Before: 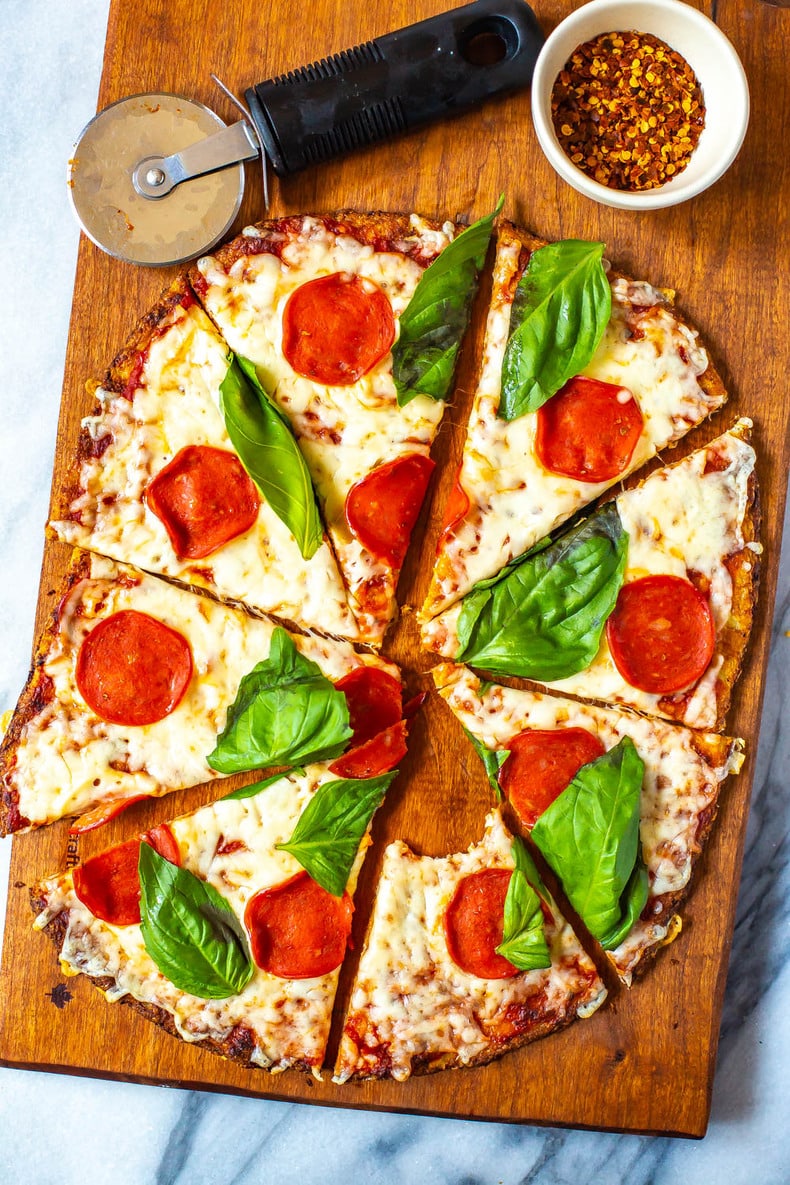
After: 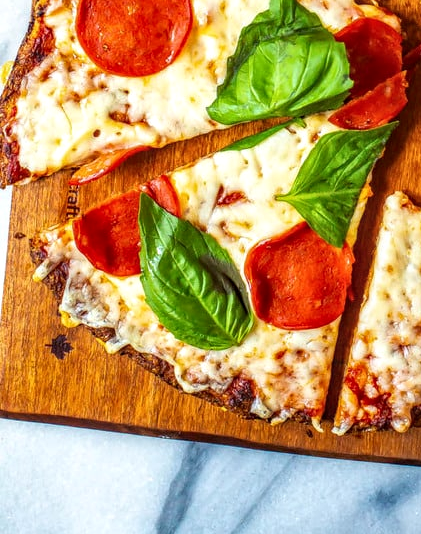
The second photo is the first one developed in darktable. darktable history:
crop and rotate: top 54.778%, right 46.61%, bottom 0.159%
local contrast: on, module defaults
